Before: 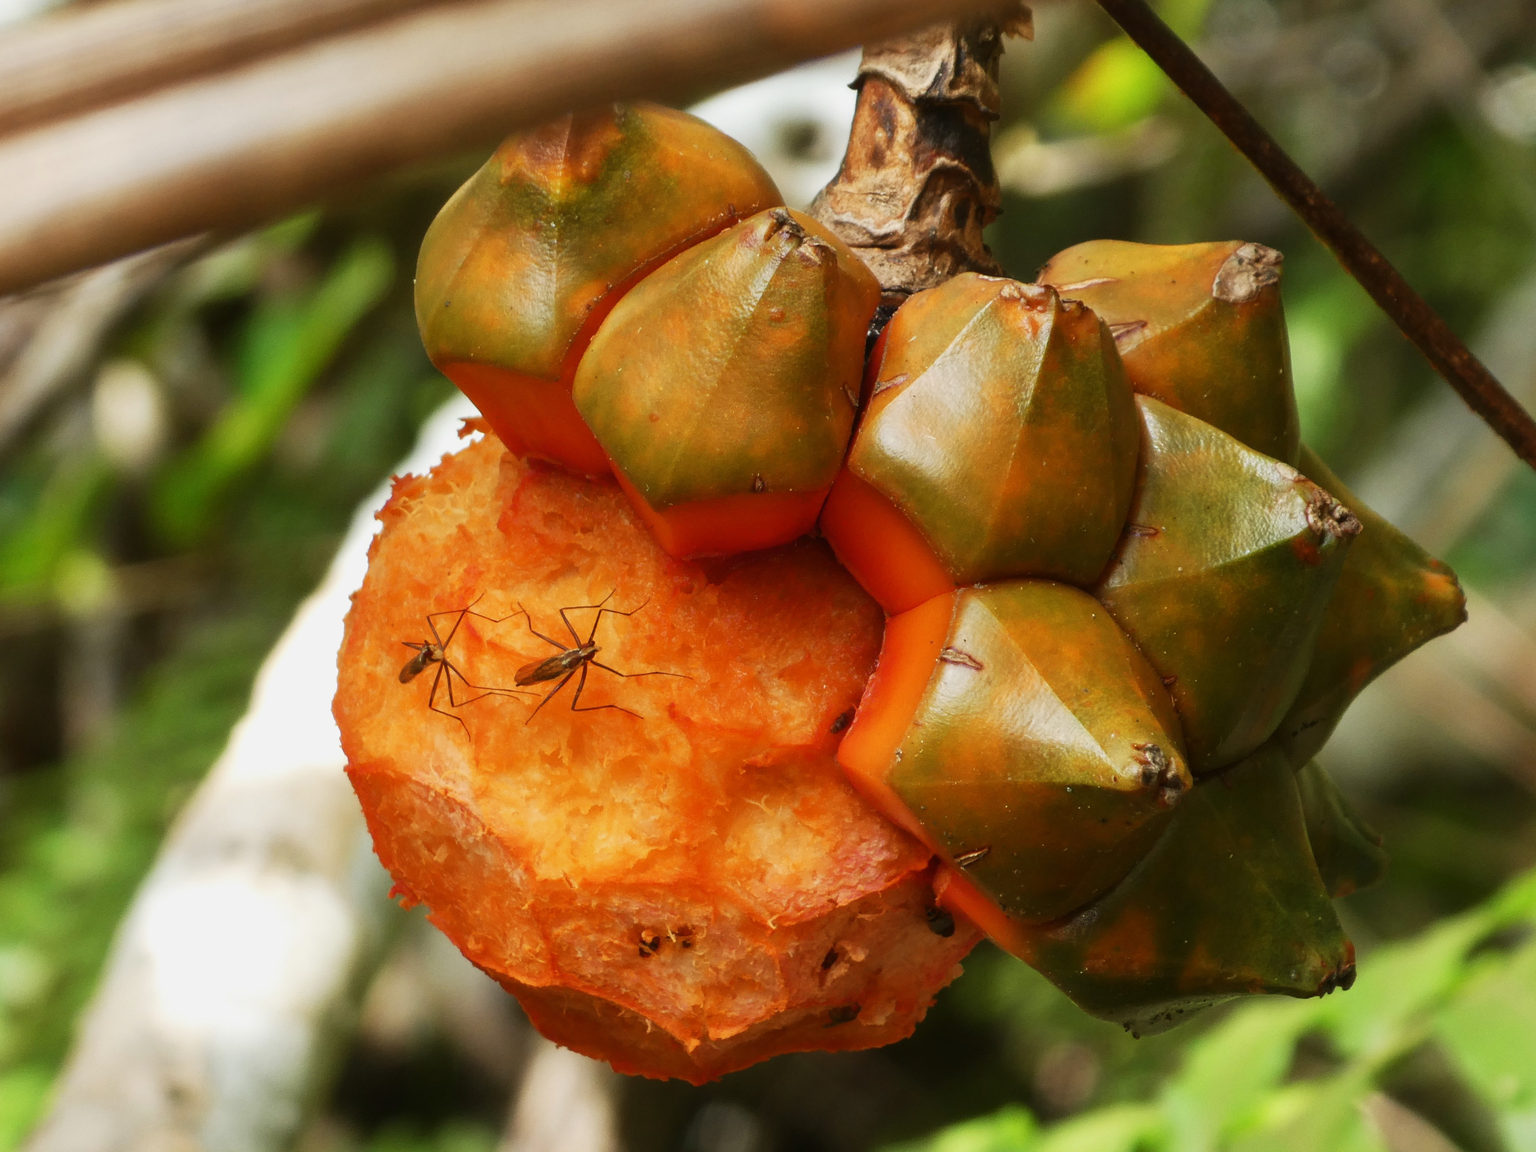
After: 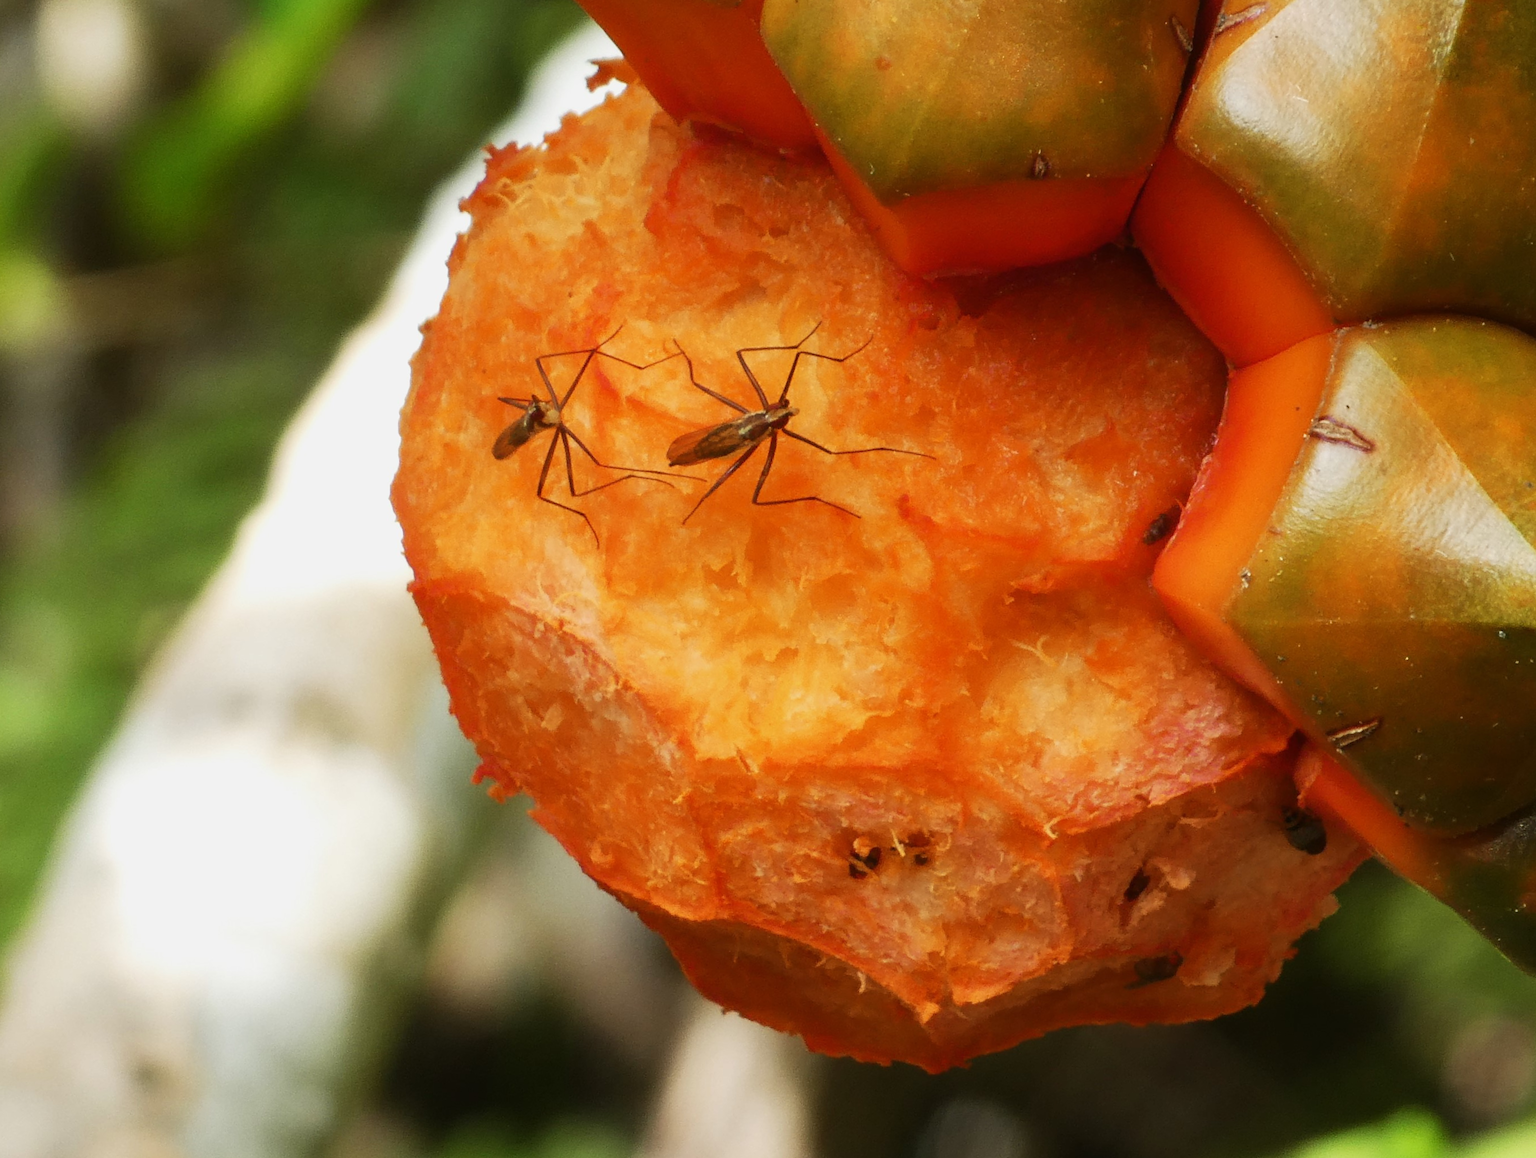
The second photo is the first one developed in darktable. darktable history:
crop and rotate: angle -0.816°, left 3.824%, top 32.175%, right 28.686%
